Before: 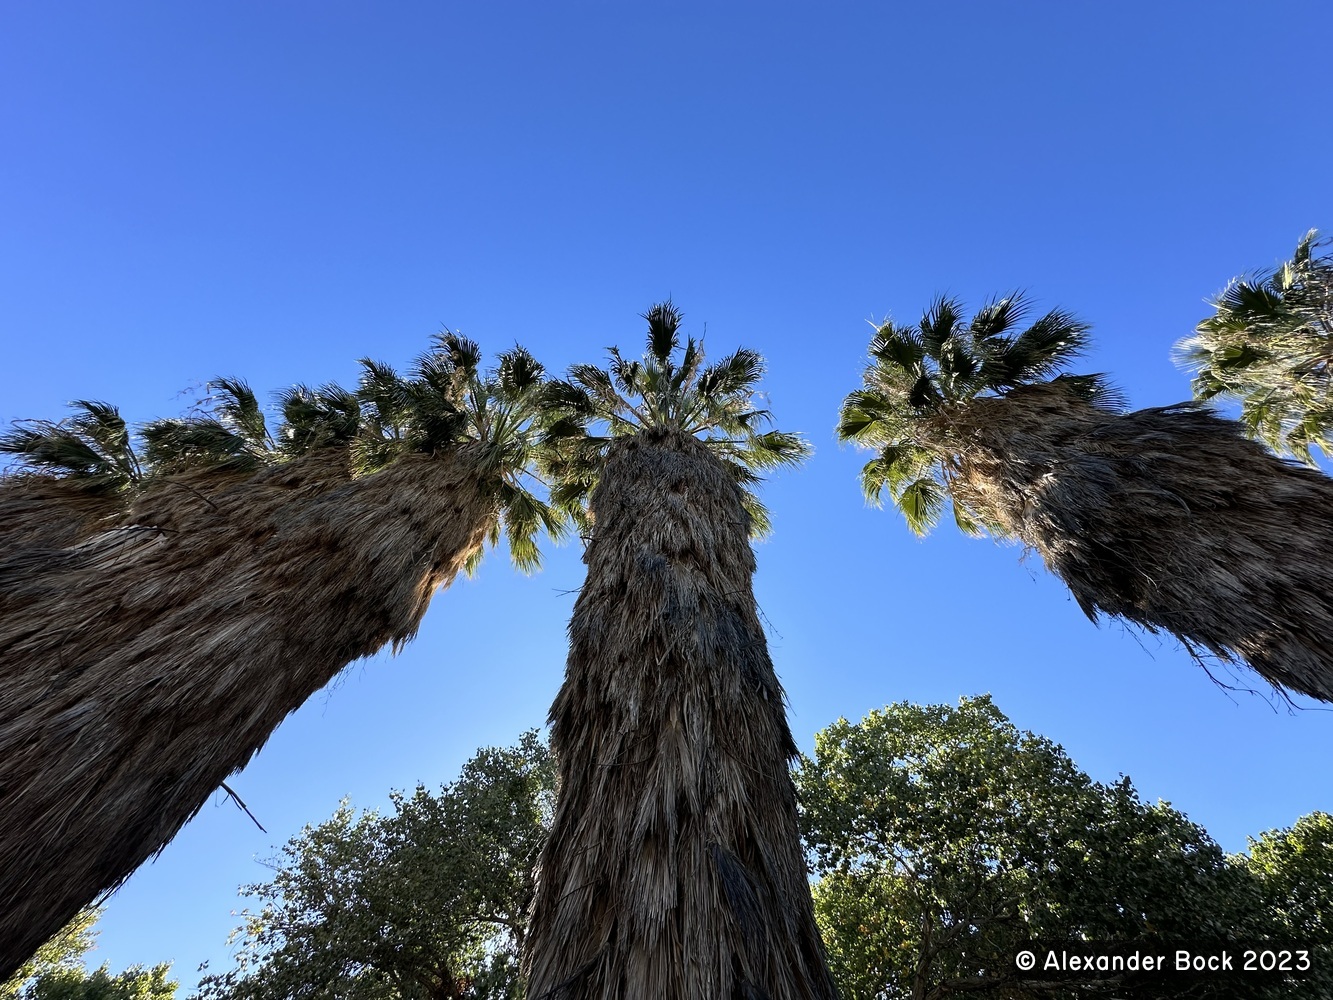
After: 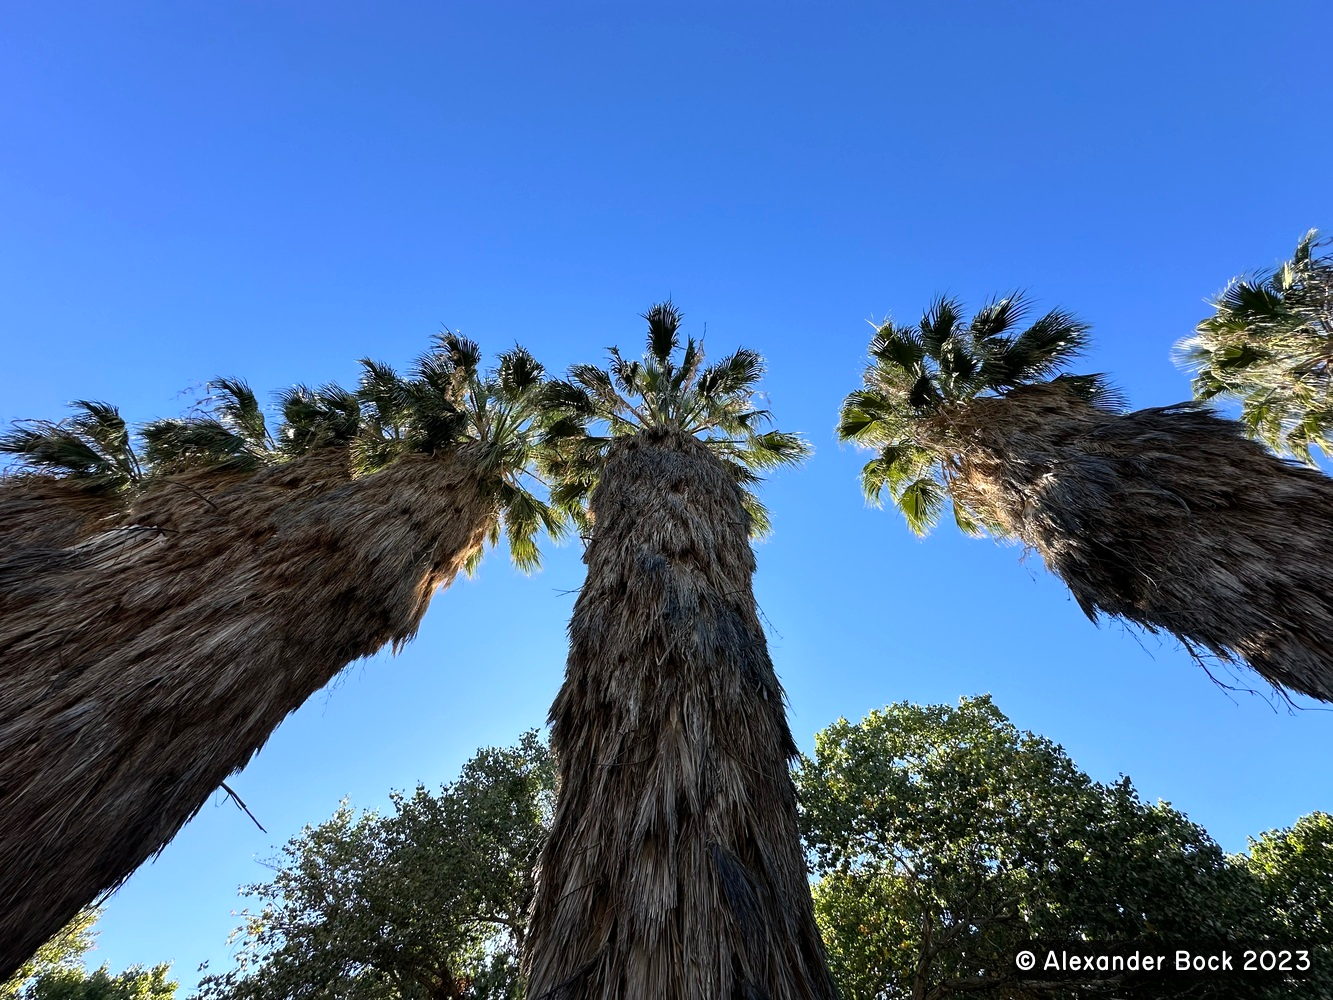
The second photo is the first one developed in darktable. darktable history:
shadows and highlights: shadows -13.32, white point adjustment 4.06, highlights 28.13
